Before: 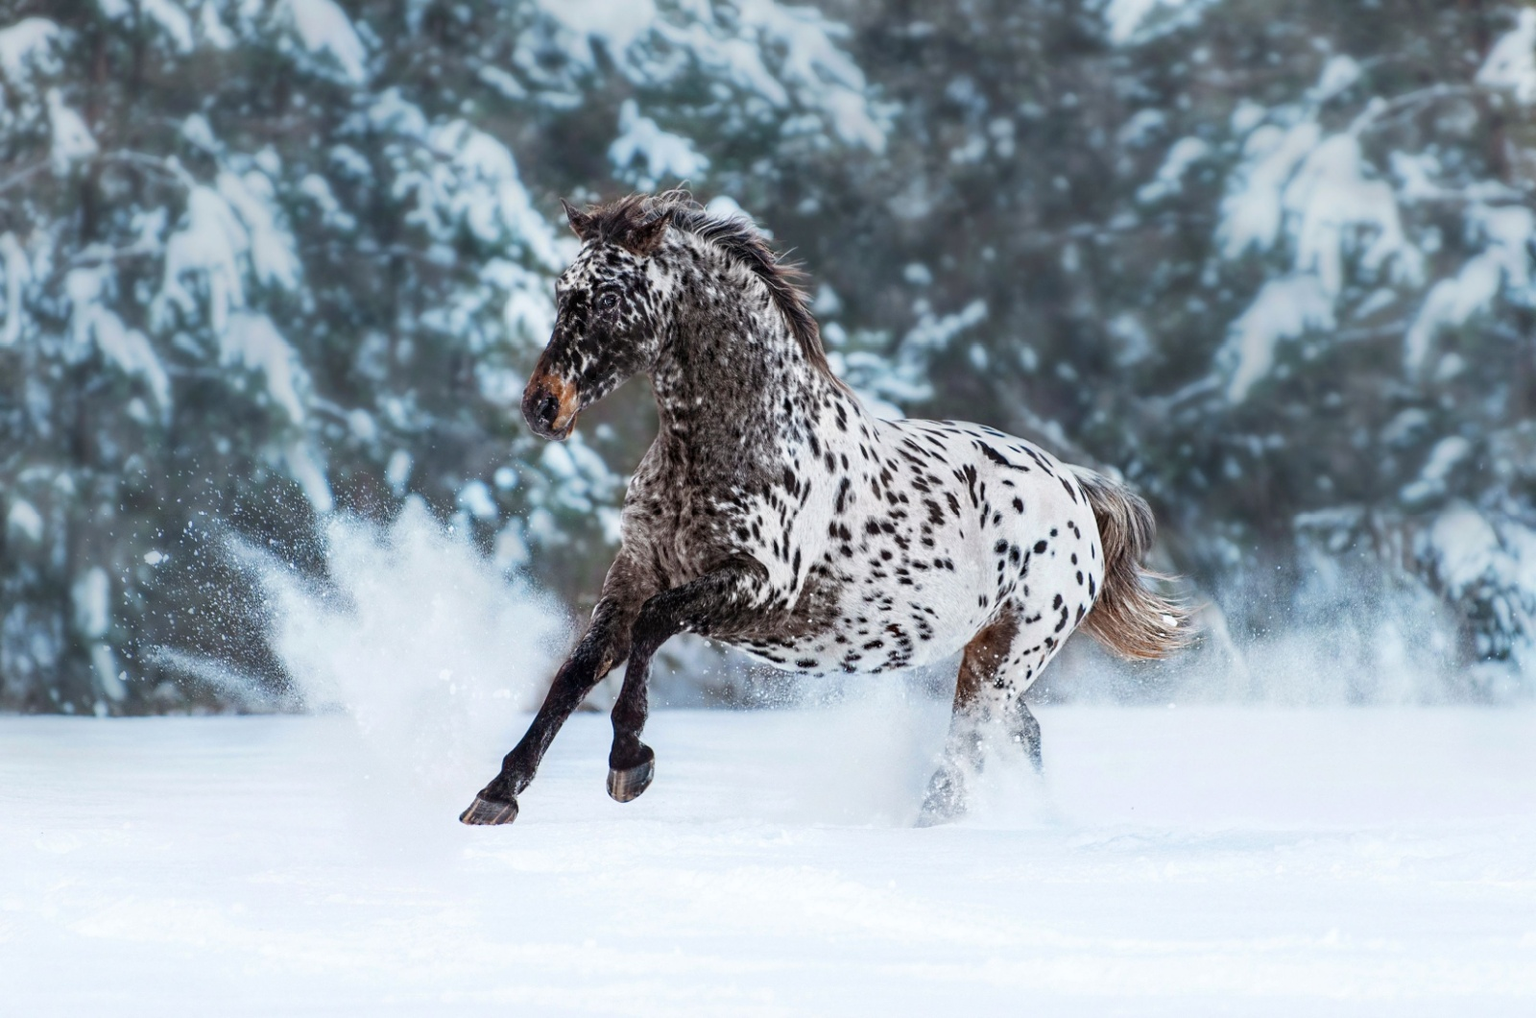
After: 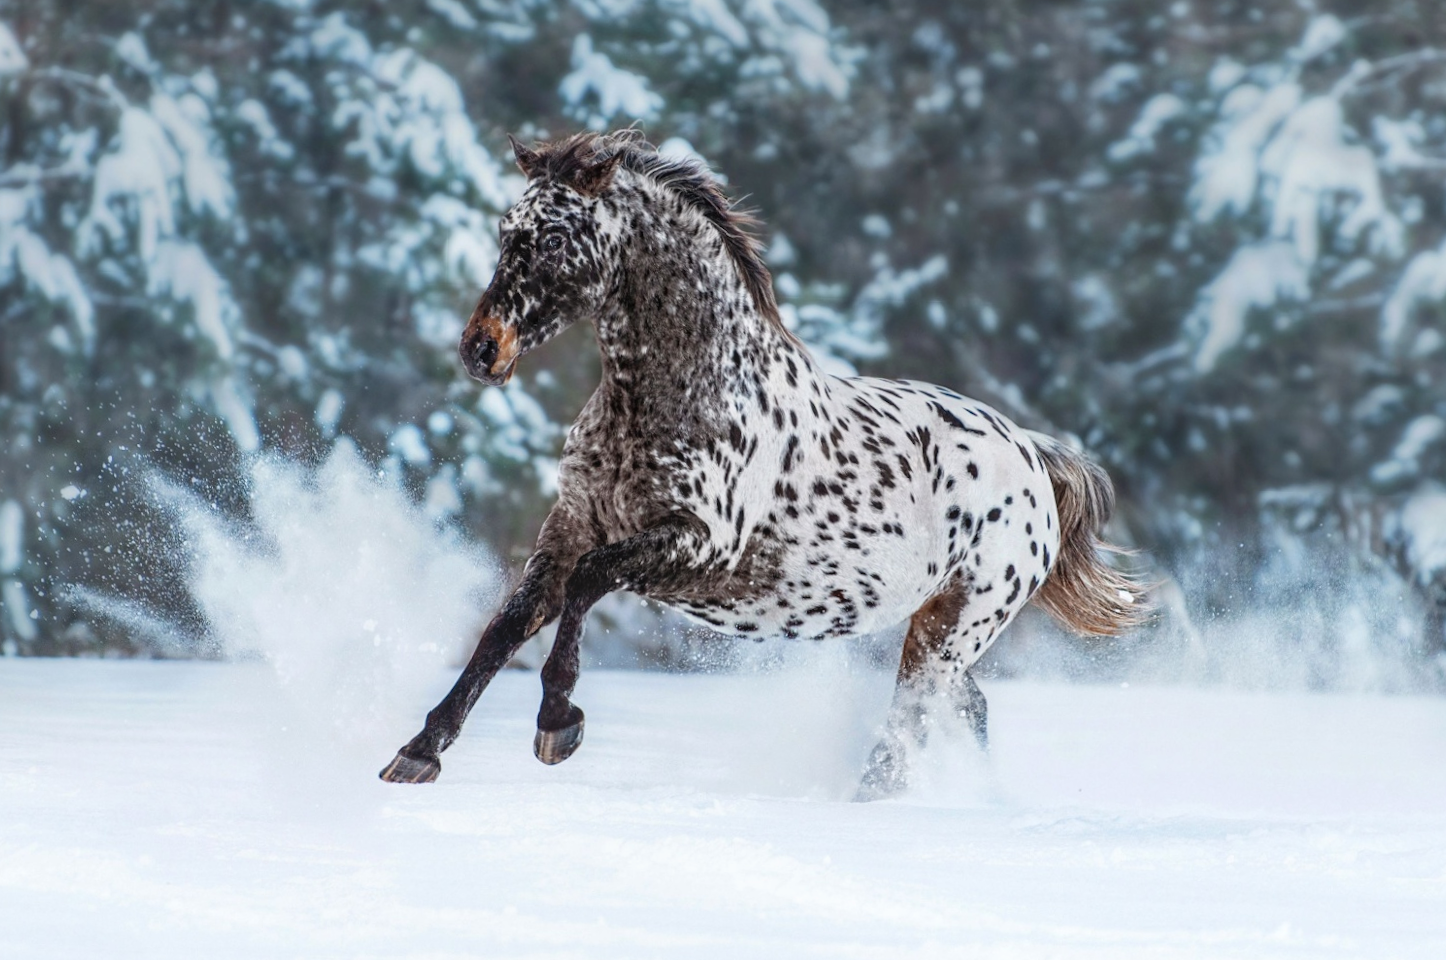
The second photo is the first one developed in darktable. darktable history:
local contrast: detail 109%
crop and rotate: angle -2.08°, left 3.099%, top 3.788%, right 1.586%, bottom 0.666%
